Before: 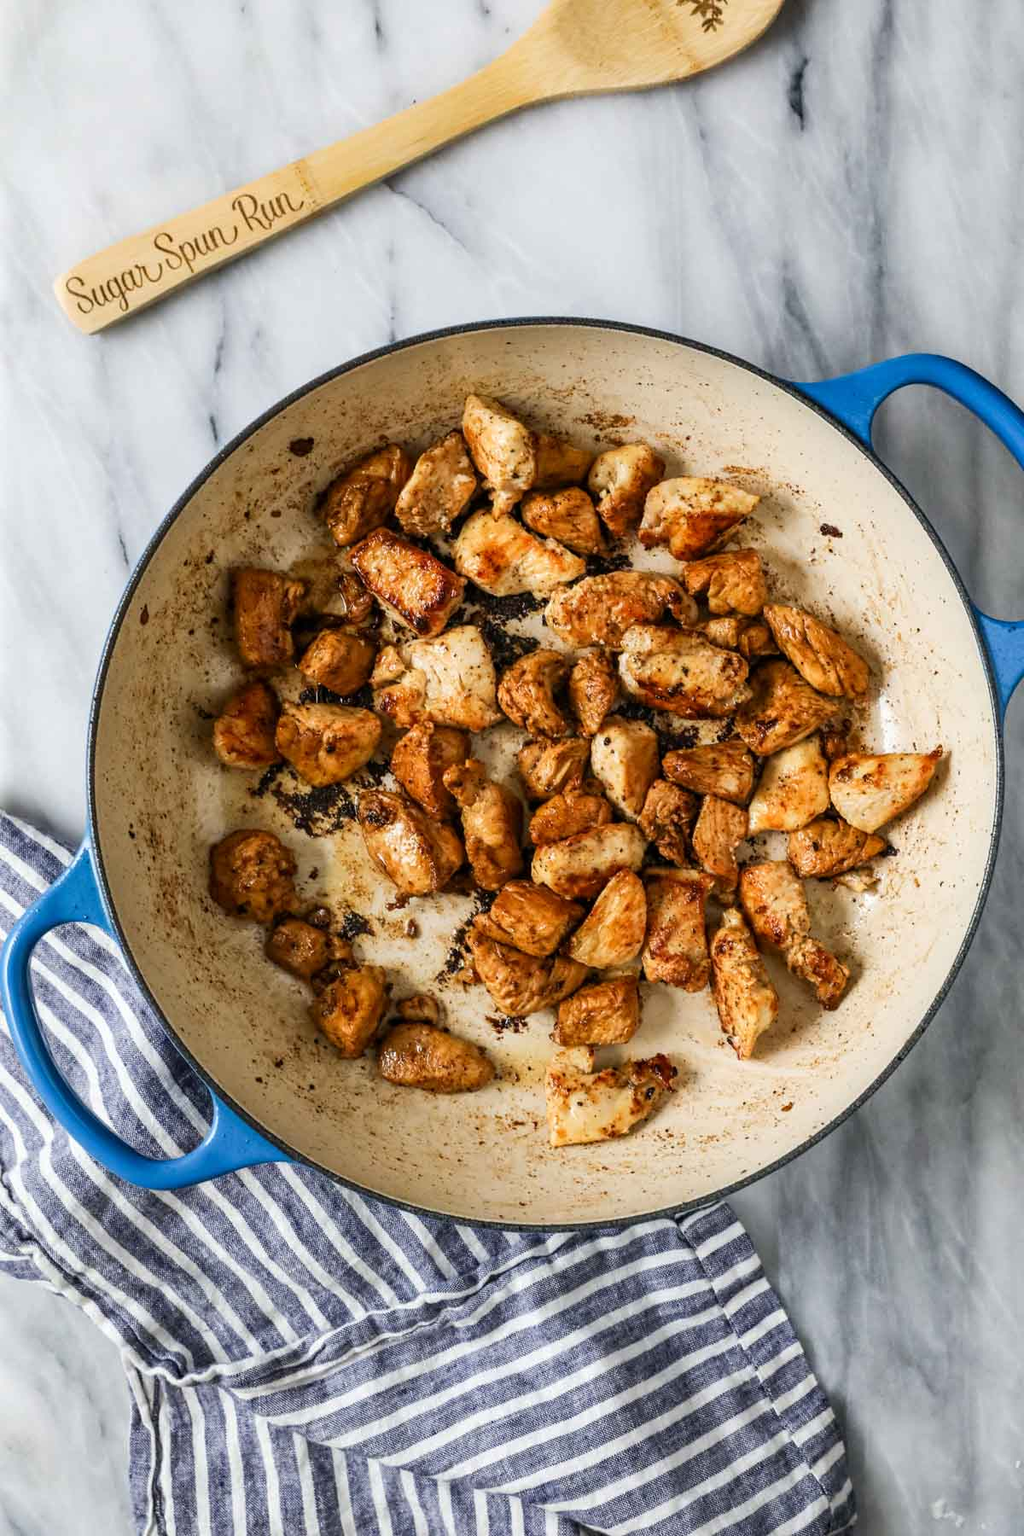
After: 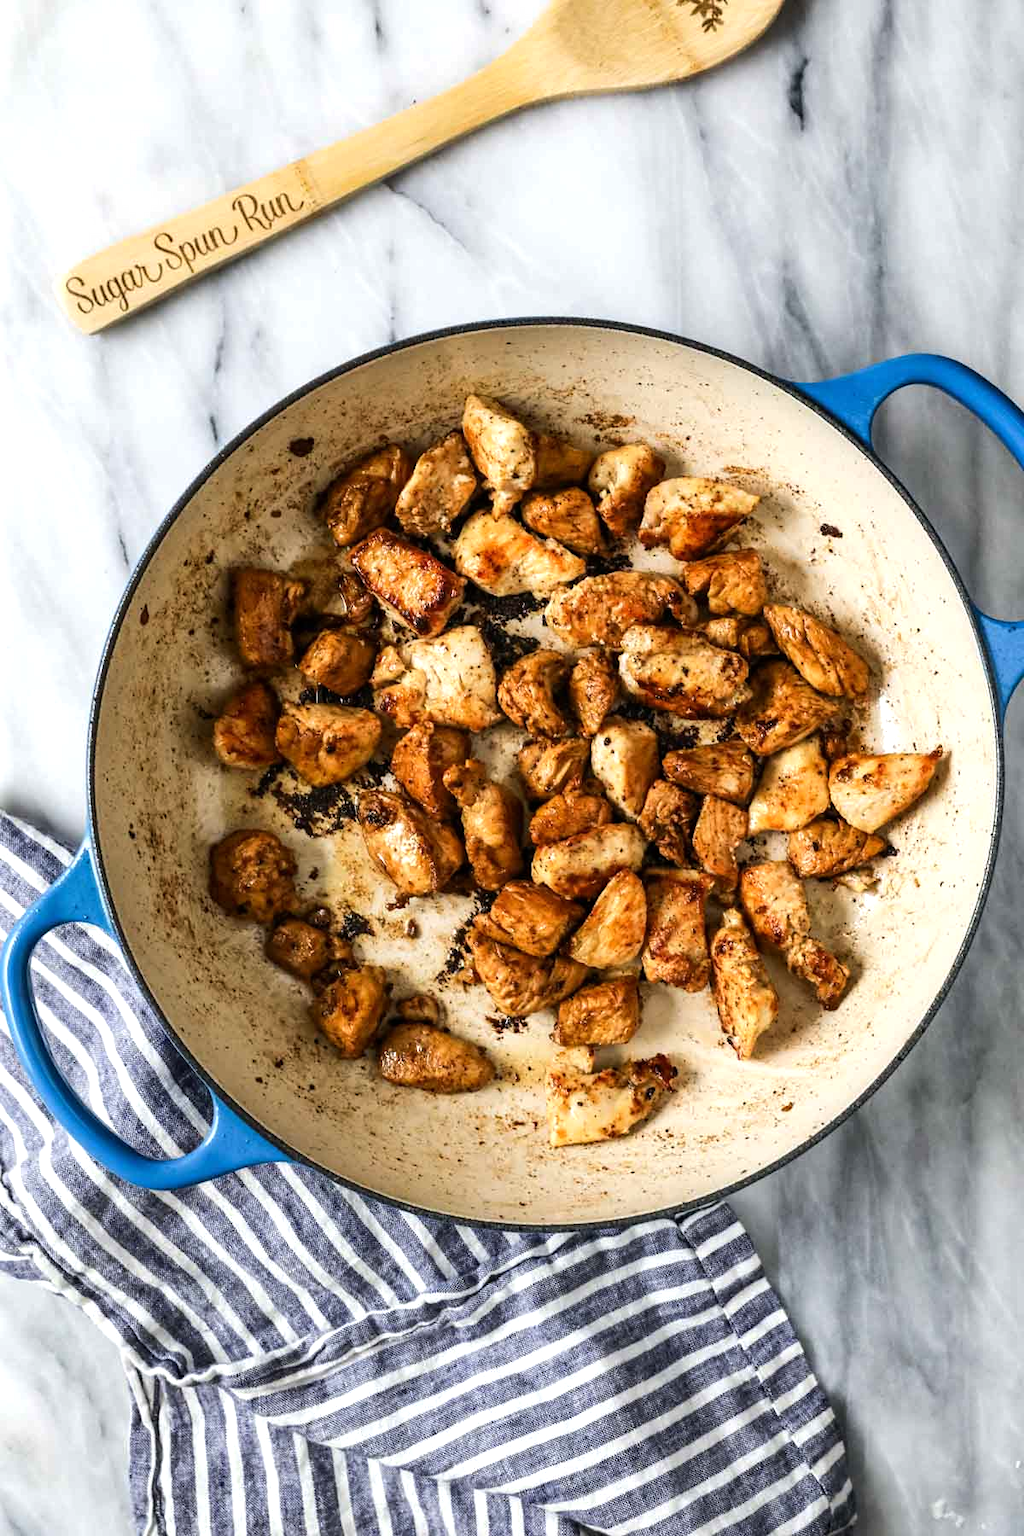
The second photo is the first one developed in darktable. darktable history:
tone equalizer: -8 EV -0.431 EV, -7 EV -0.411 EV, -6 EV -0.316 EV, -5 EV -0.246 EV, -3 EV 0.21 EV, -2 EV 0.306 EV, -1 EV 0.405 EV, +0 EV 0.387 EV, edges refinement/feathering 500, mask exposure compensation -1.57 EV, preserve details no
